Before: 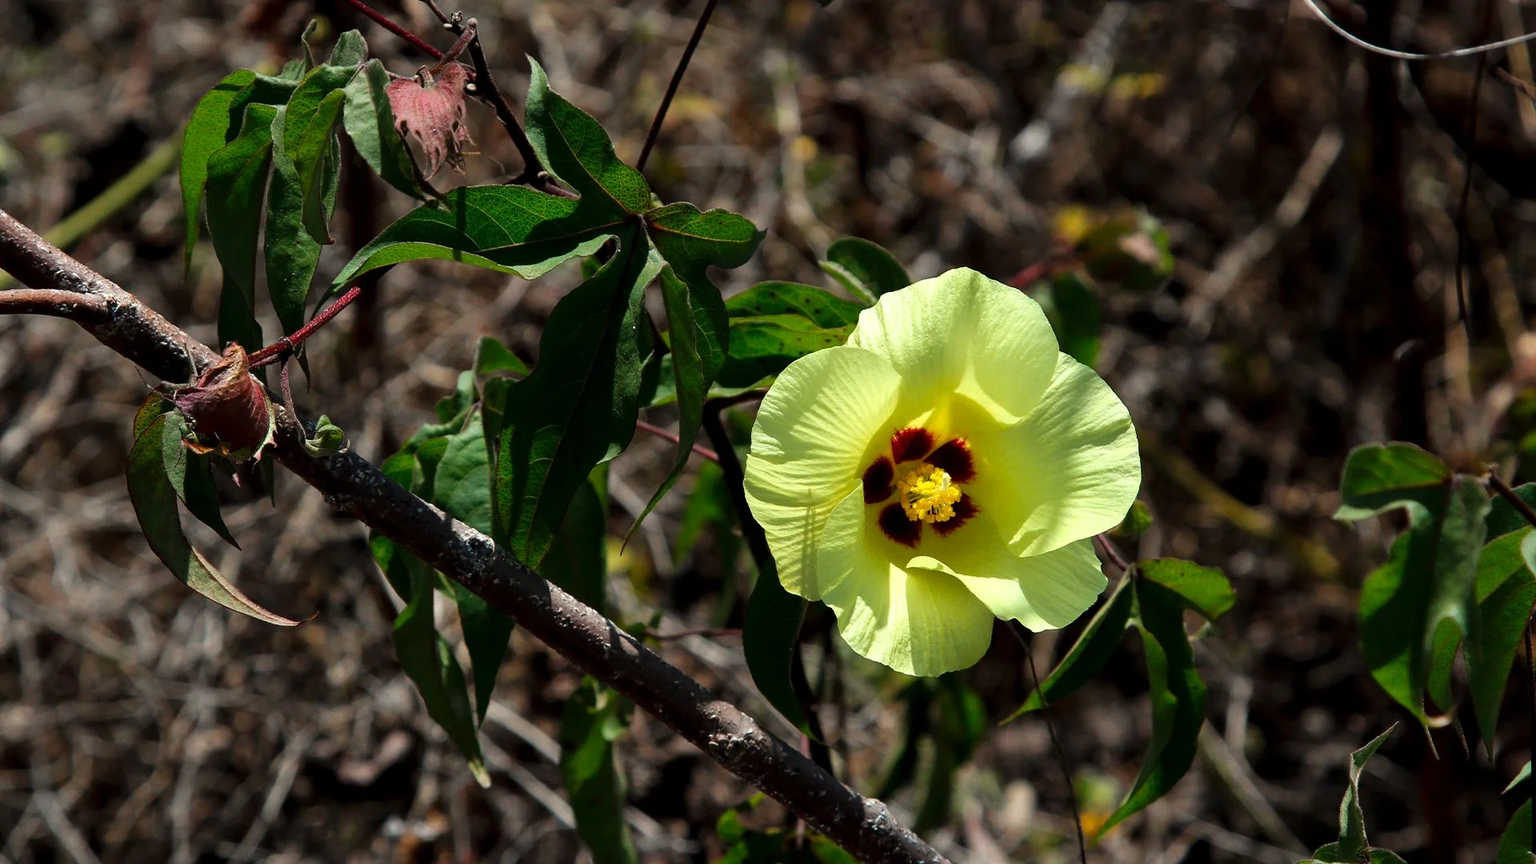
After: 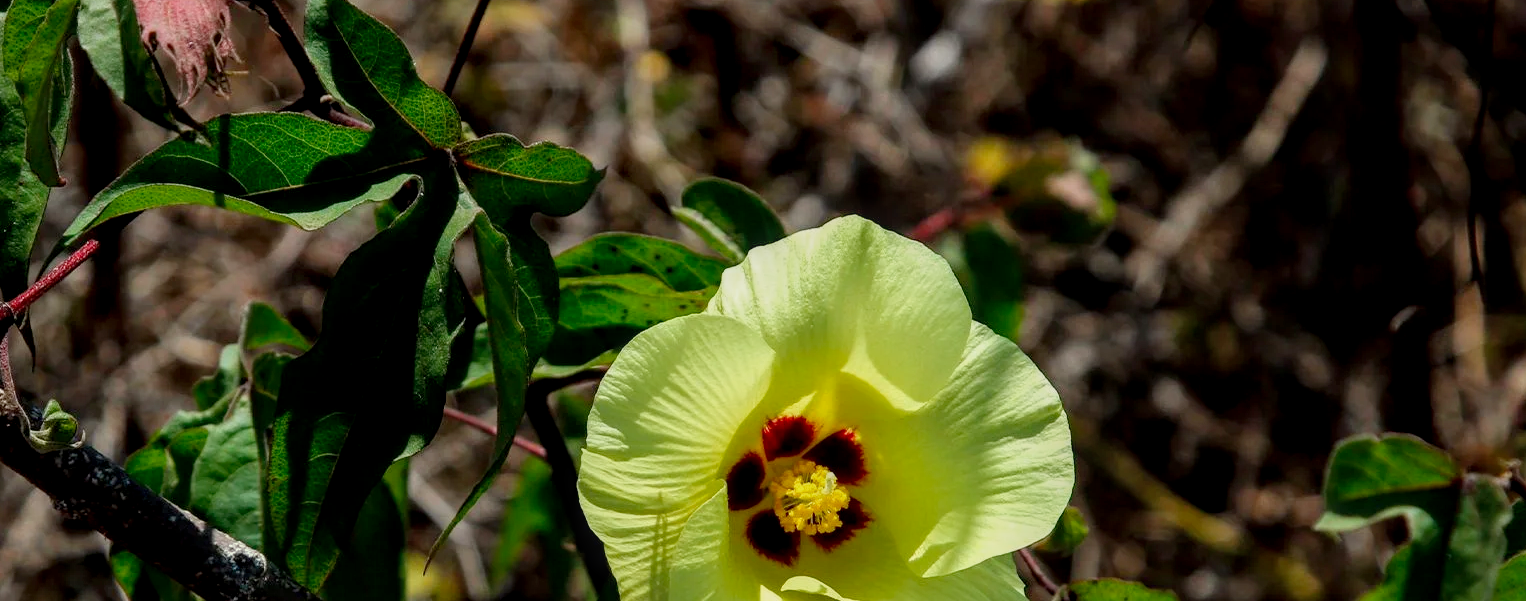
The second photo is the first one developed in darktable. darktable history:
crop: left 18.38%, top 11.092%, right 2.134%, bottom 33.217%
local contrast: detail 130%
filmic rgb: black relative exposure -16 EV, threshold -0.33 EV, transition 3.19 EV, structure ↔ texture 100%, target black luminance 0%, hardness 7.57, latitude 72.96%, contrast 0.908, highlights saturation mix 10%, shadows ↔ highlights balance -0.38%, add noise in highlights 0, preserve chrominance no, color science v4 (2020), iterations of high-quality reconstruction 10, enable highlight reconstruction true
